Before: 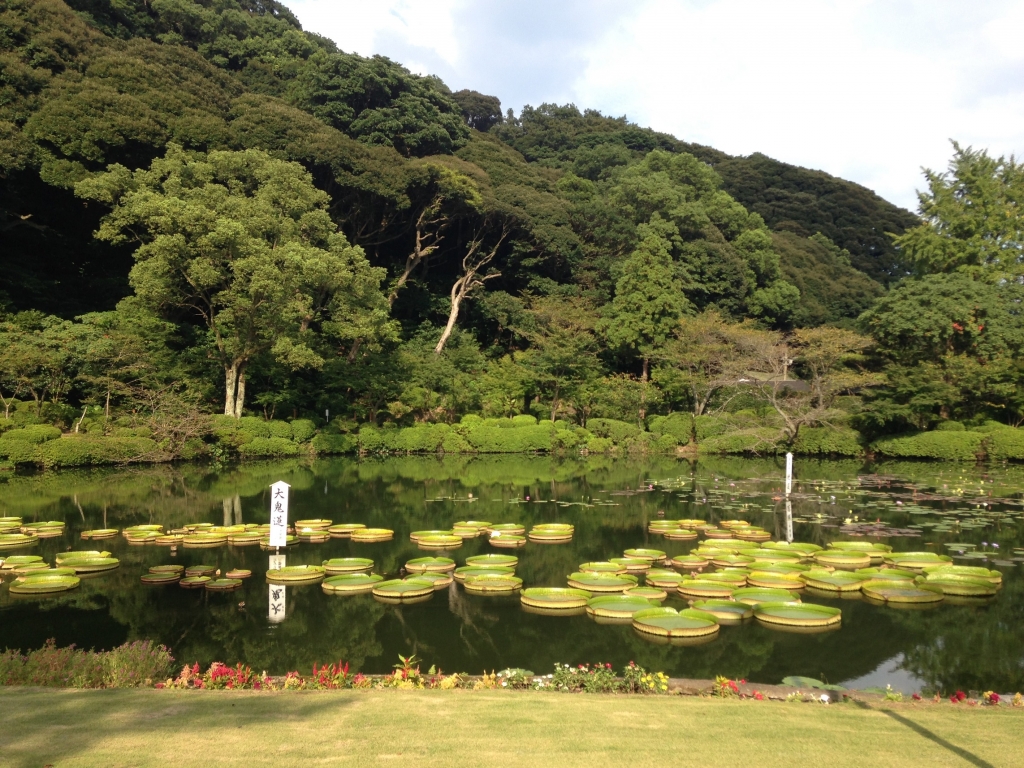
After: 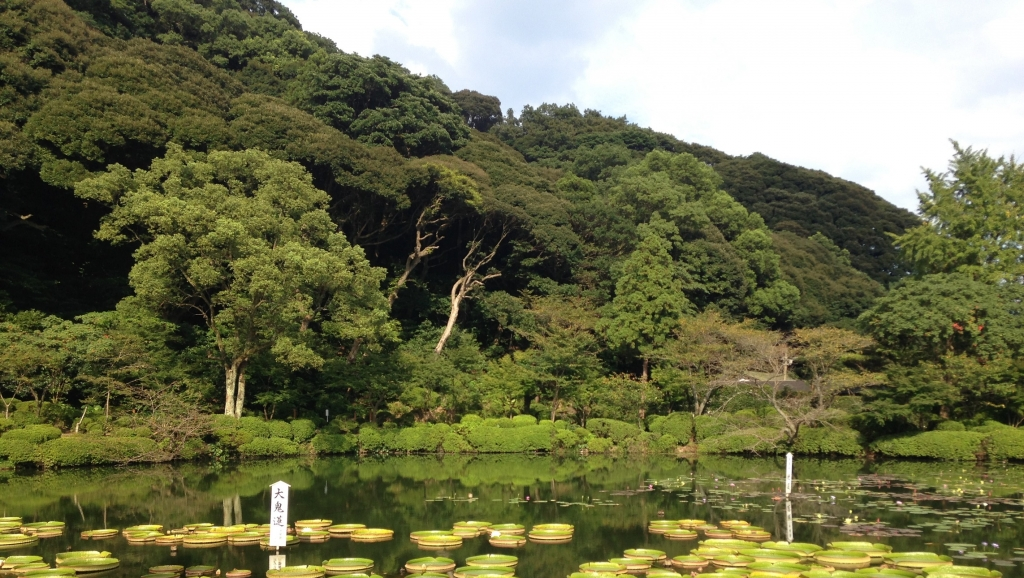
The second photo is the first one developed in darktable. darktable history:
crop: bottom 24.698%
